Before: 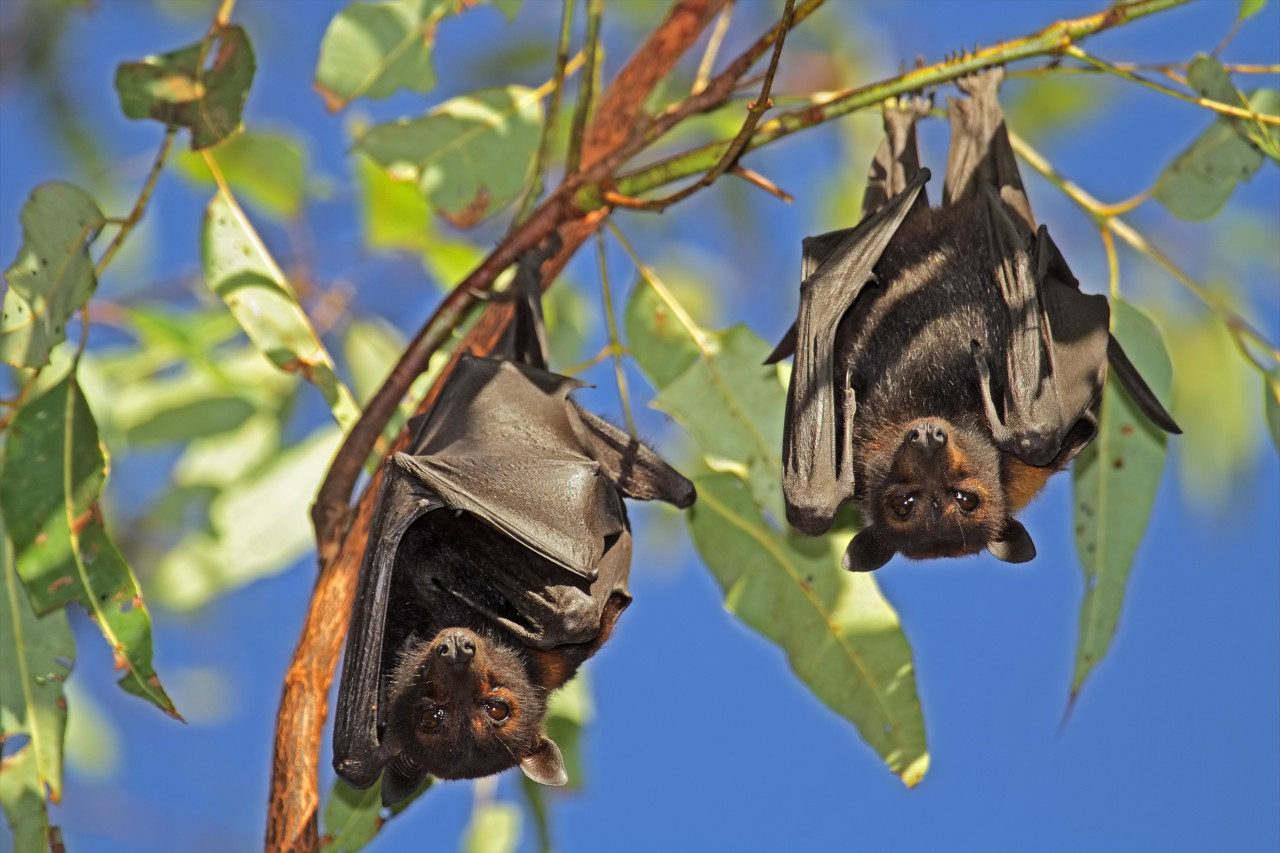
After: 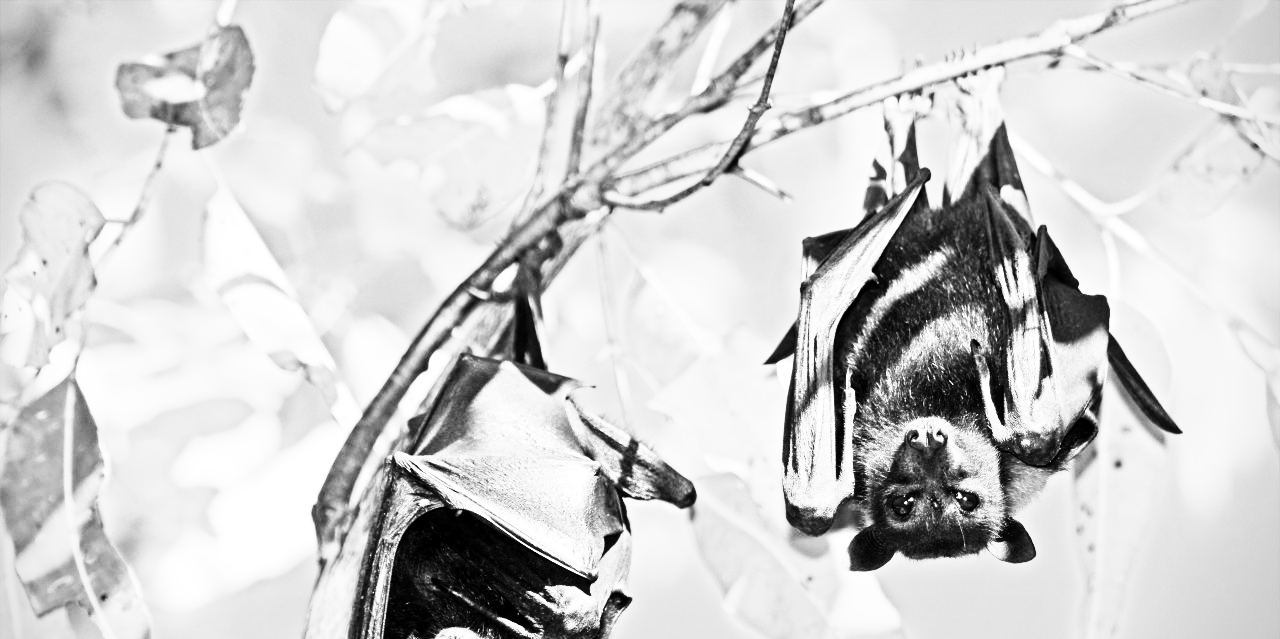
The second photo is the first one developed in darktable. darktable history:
crop: bottom 24.988%
vignetting: fall-off start 92.6%, brightness -0.52, saturation -0.51, center (-0.012, 0)
contrast brightness saturation: contrast 0.2, brightness 0.16, saturation 0.22
rgb curve: curves: ch0 [(0, 0) (0.21, 0.15) (0.24, 0.21) (0.5, 0.75) (0.75, 0.96) (0.89, 0.99) (1, 1)]; ch1 [(0, 0.02) (0.21, 0.13) (0.25, 0.2) (0.5, 0.67) (0.75, 0.9) (0.89, 0.97) (1, 1)]; ch2 [(0, 0.02) (0.21, 0.13) (0.25, 0.2) (0.5, 0.67) (0.75, 0.9) (0.89, 0.97) (1, 1)], compensate middle gray true
local contrast: highlights 100%, shadows 100%, detail 120%, midtone range 0.2
exposure: black level correction 0.001, exposure 0.5 EV, compensate exposure bias true, compensate highlight preservation false
monochrome: on, module defaults
sharpen: radius 2.883, amount 0.868, threshold 47.523
